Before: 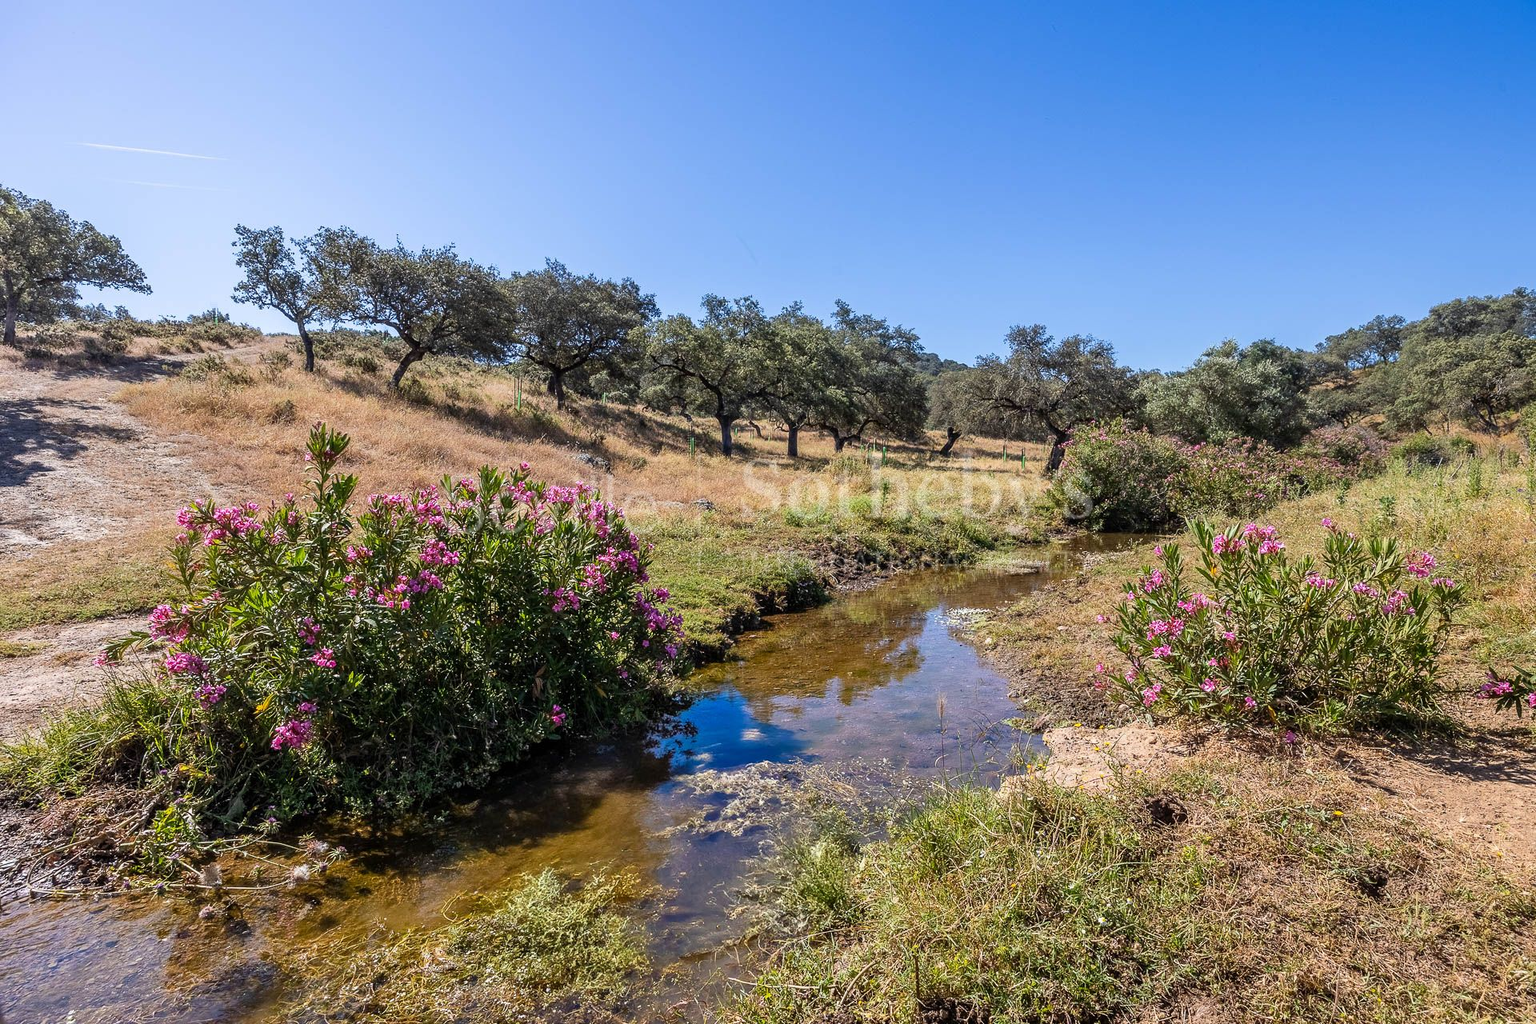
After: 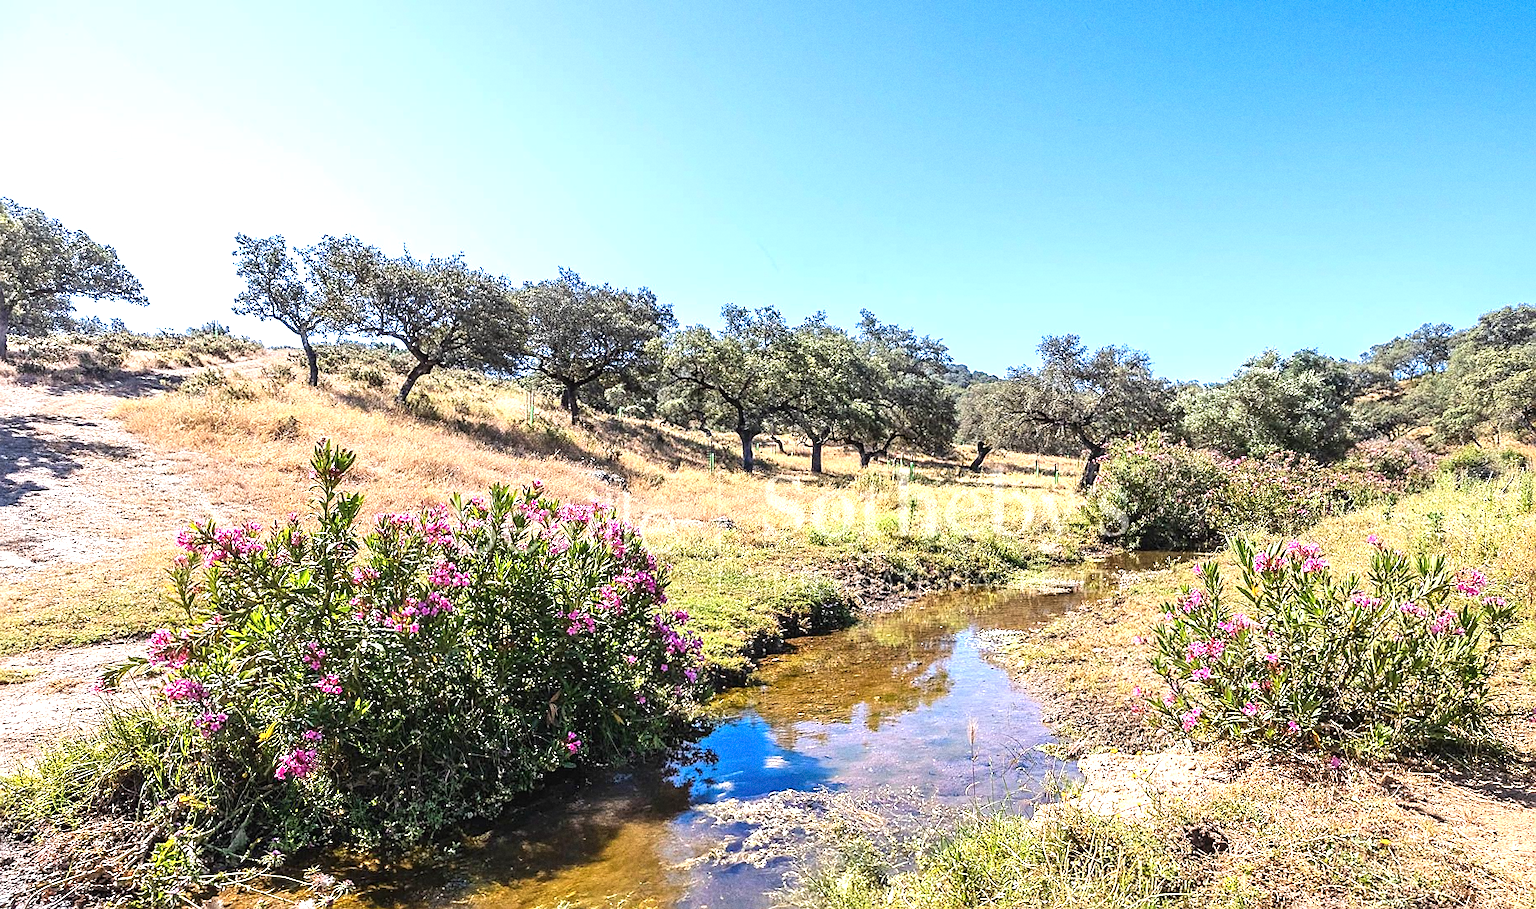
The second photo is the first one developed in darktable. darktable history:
crop and rotate: angle 0.2°, left 0.275%, right 3.127%, bottom 14.18%
exposure: black level correction -0.002, exposure 1.115 EV, compensate highlight preservation false
tone curve: curves: ch0 [(0, 0) (0.251, 0.254) (0.689, 0.733) (1, 1)]
sharpen: on, module defaults
grain: coarseness 0.47 ISO
